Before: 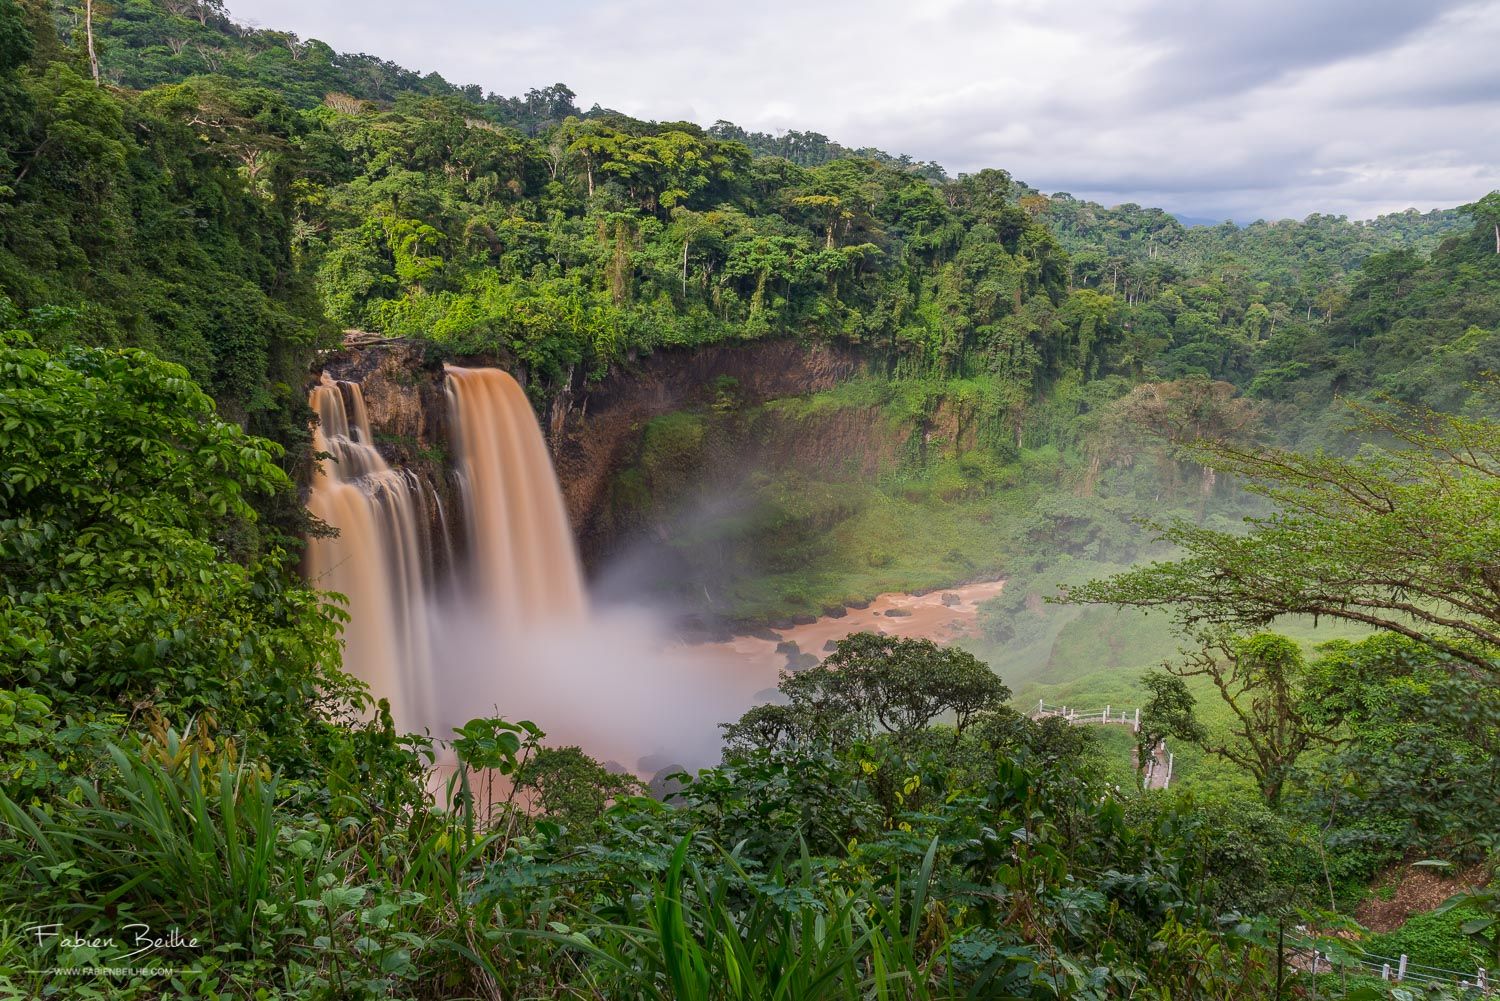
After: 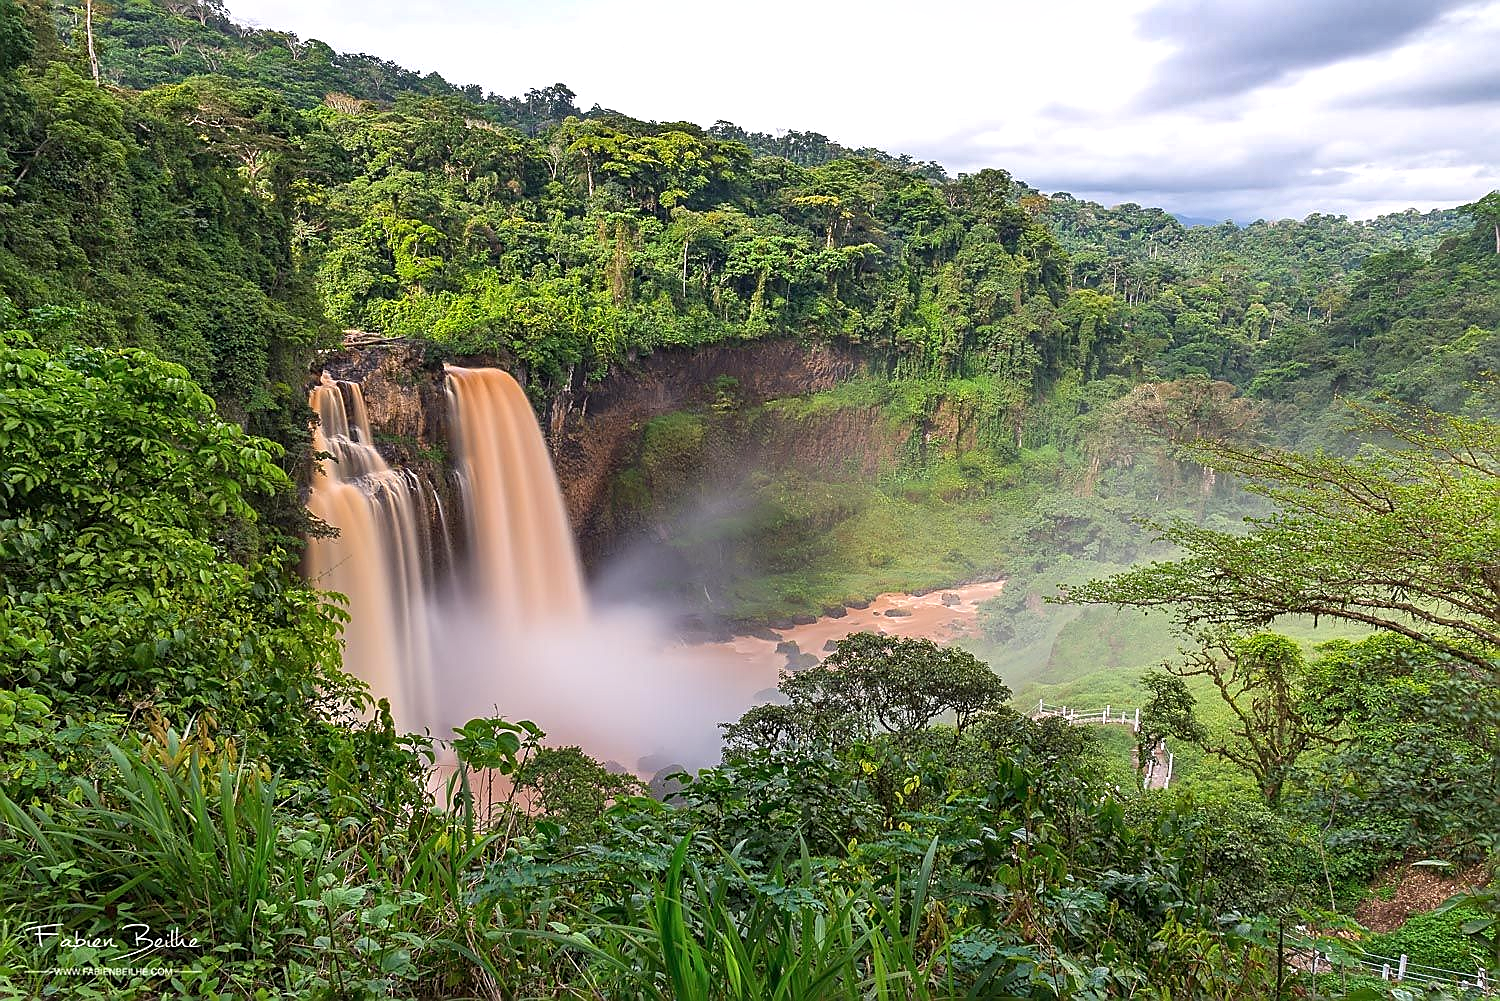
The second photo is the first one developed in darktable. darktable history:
exposure: black level correction 0, exposure 0.5 EV, compensate exposure bias true, compensate highlight preservation false
shadows and highlights: soften with gaussian
sharpen: radius 1.4, amount 1.25, threshold 0.7
